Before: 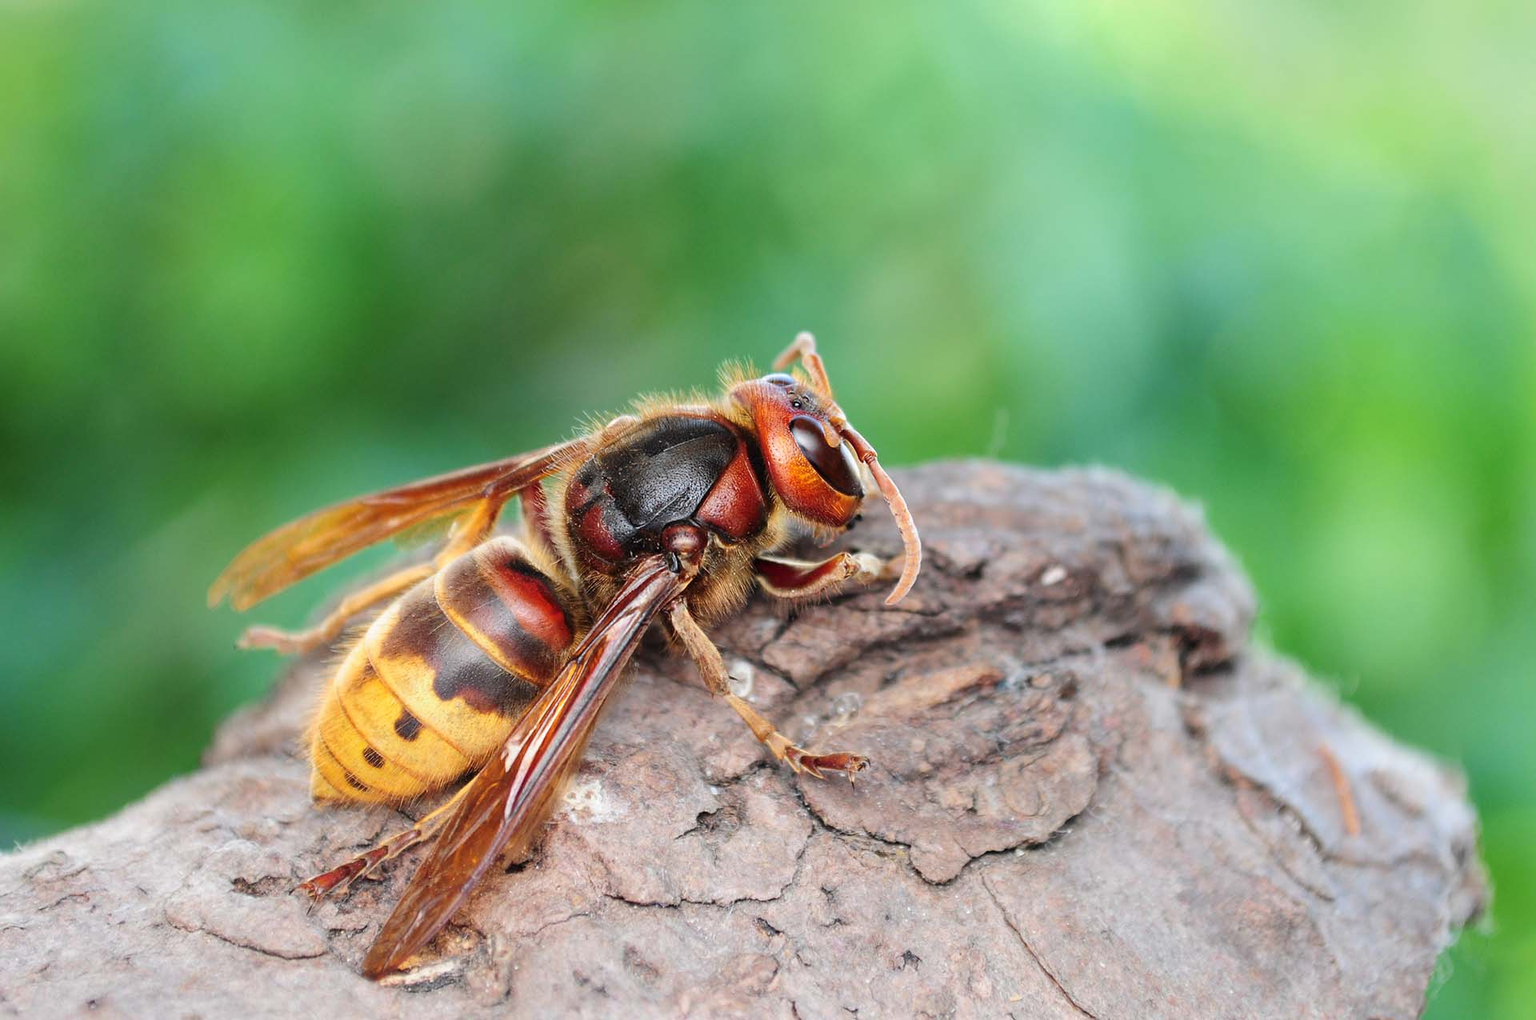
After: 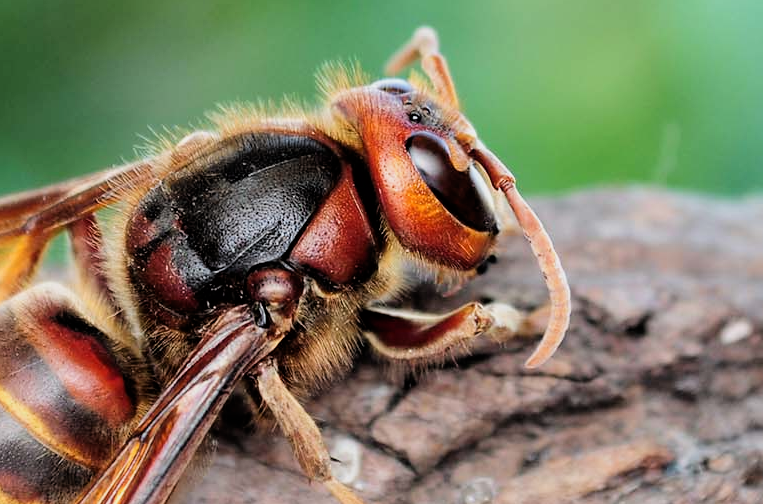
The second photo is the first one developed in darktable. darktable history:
crop: left 30.297%, top 30.504%, right 29.942%, bottom 29.916%
filmic rgb: black relative exposure -5.04 EV, white relative exposure 3.19 EV, threshold 5.98 EV, hardness 3.43, contrast 1.189, highlights saturation mix -30.99%, enable highlight reconstruction true
